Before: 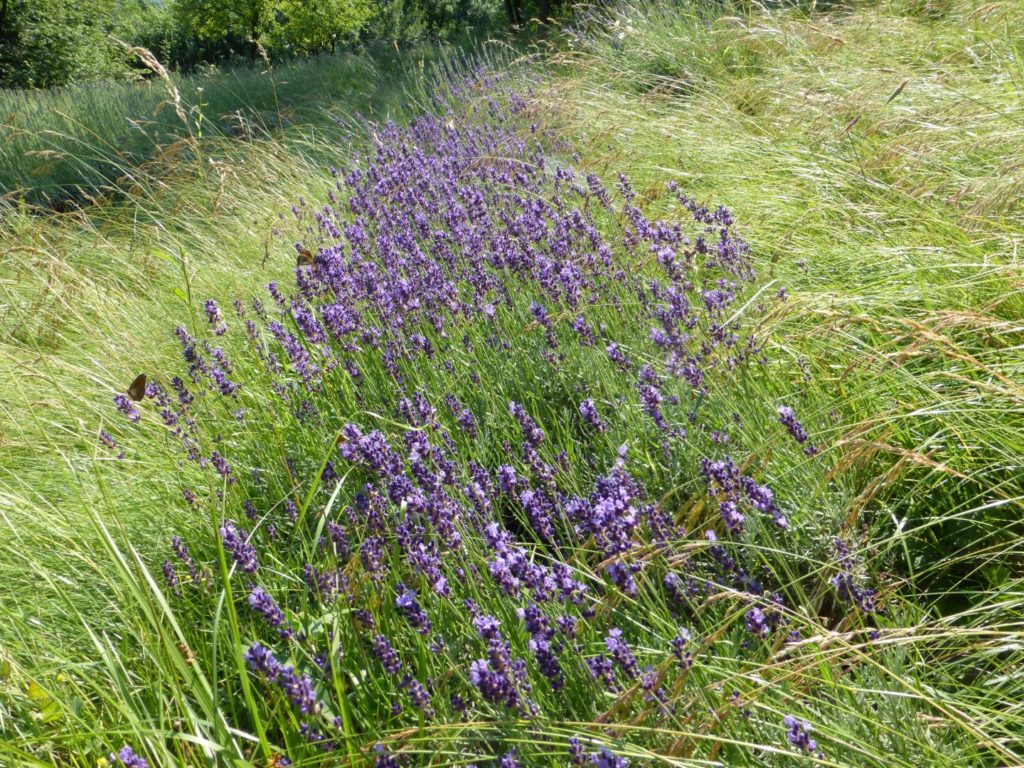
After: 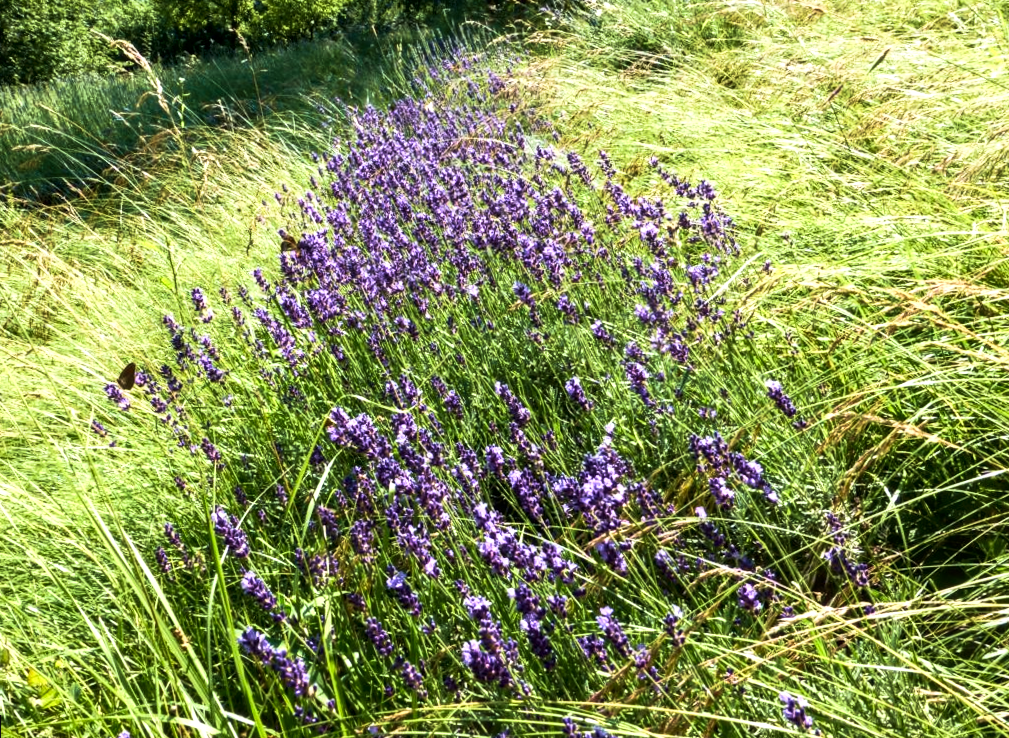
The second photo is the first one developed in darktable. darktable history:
local contrast: on, module defaults
rotate and perspective: rotation -1.32°, lens shift (horizontal) -0.031, crop left 0.015, crop right 0.985, crop top 0.047, crop bottom 0.982
base curve: curves: ch0 [(0, 0) (0.257, 0.25) (0.482, 0.586) (0.757, 0.871) (1, 1)]
velvia: strength 45%
tone equalizer: -8 EV -0.75 EV, -7 EV -0.7 EV, -6 EV -0.6 EV, -5 EV -0.4 EV, -3 EV 0.4 EV, -2 EV 0.6 EV, -1 EV 0.7 EV, +0 EV 0.75 EV, edges refinement/feathering 500, mask exposure compensation -1.57 EV, preserve details no
contrast brightness saturation: brightness -0.09
